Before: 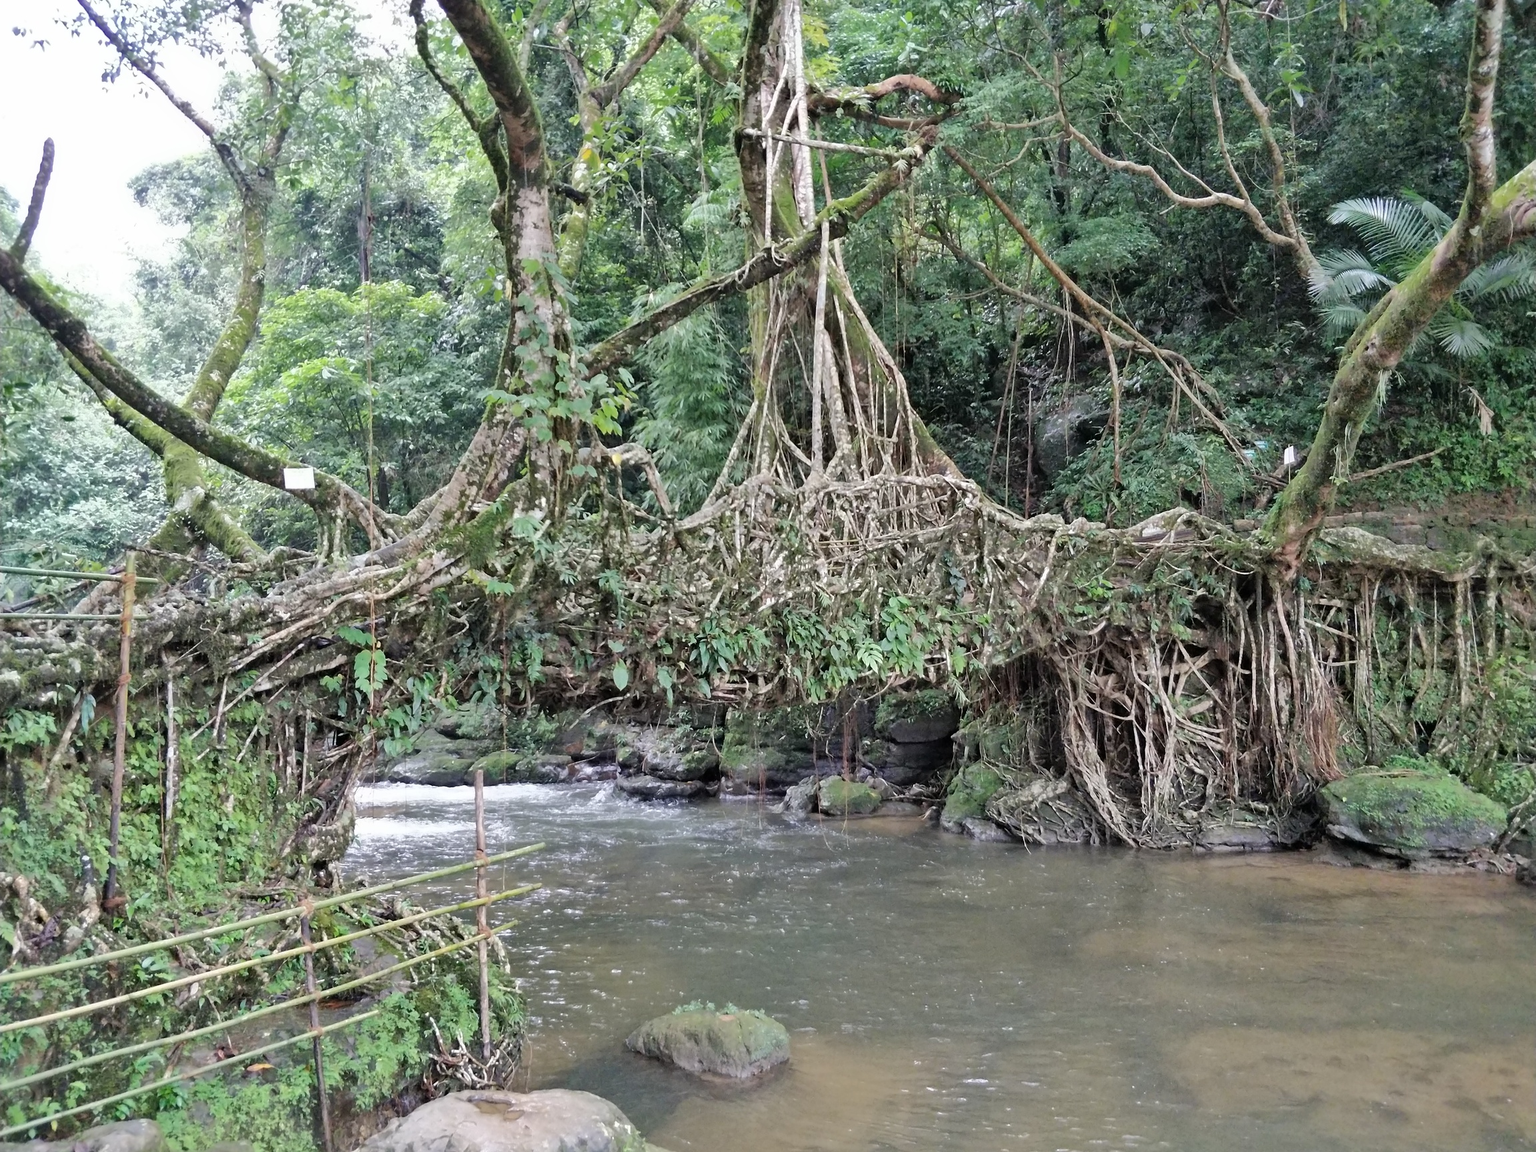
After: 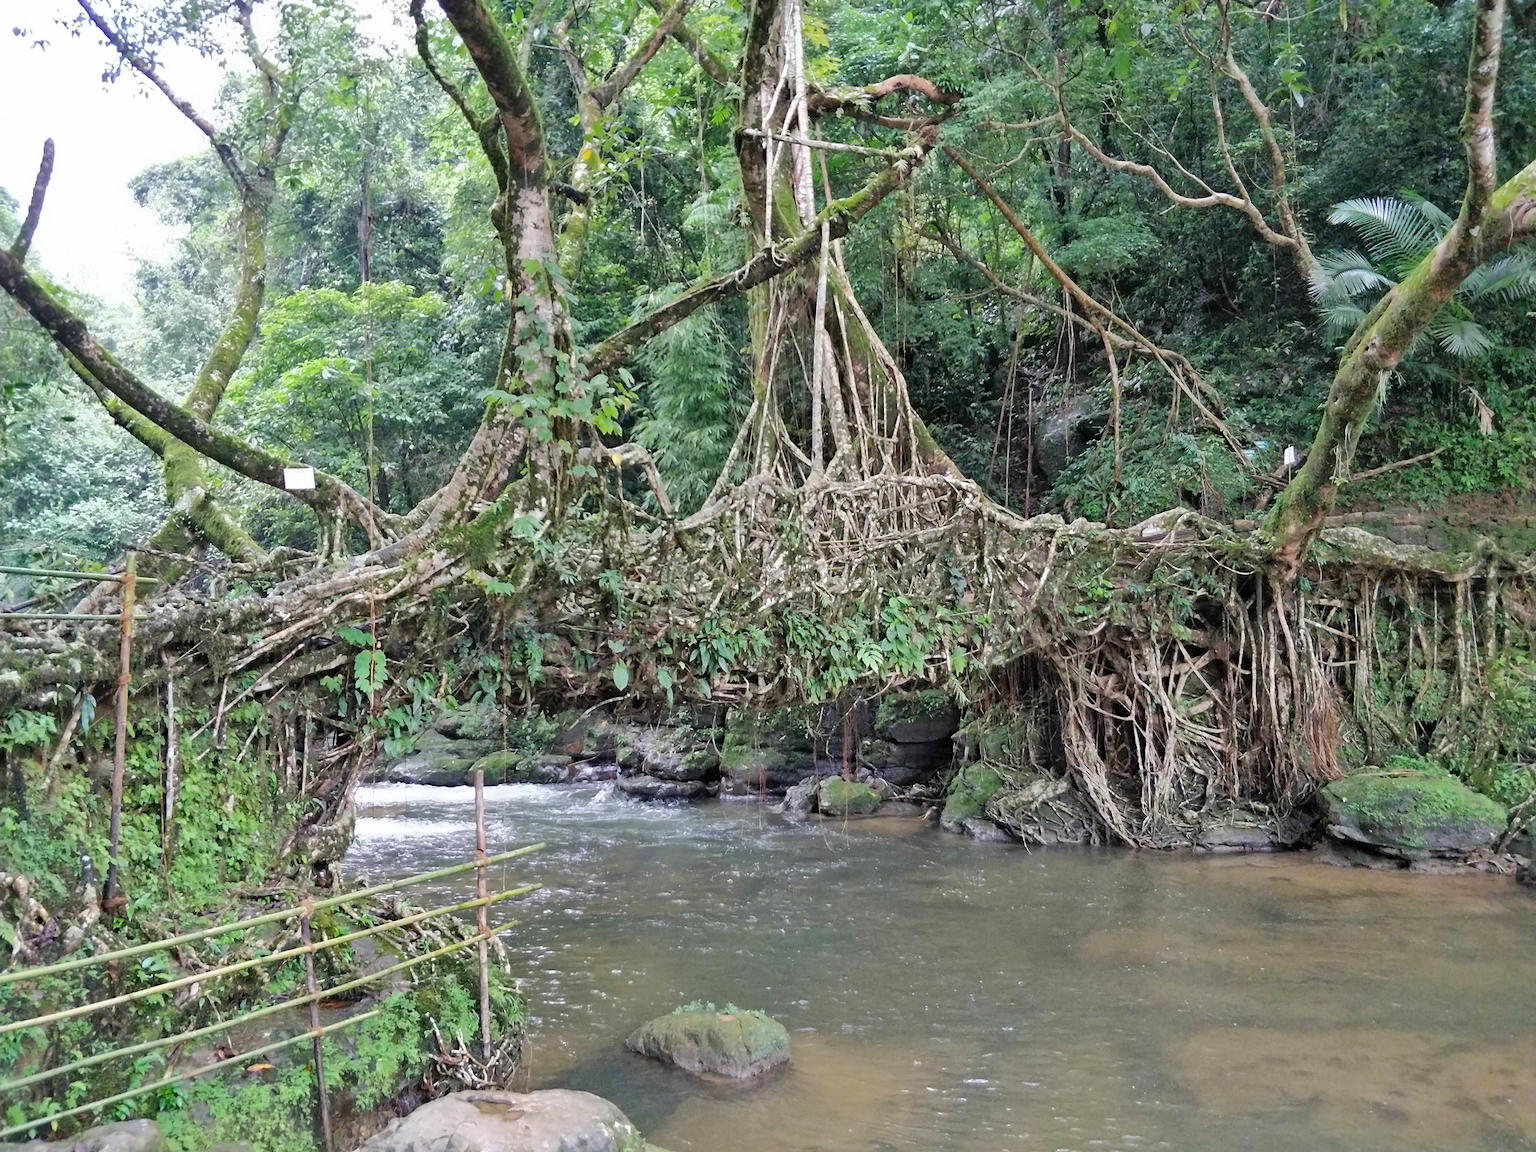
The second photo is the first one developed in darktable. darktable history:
contrast brightness saturation: saturation 0.181
